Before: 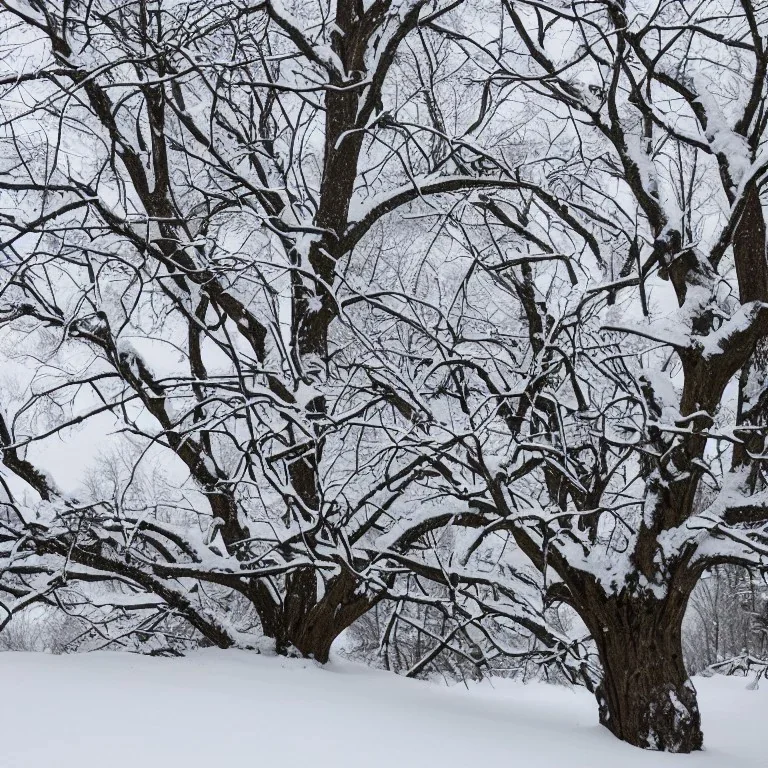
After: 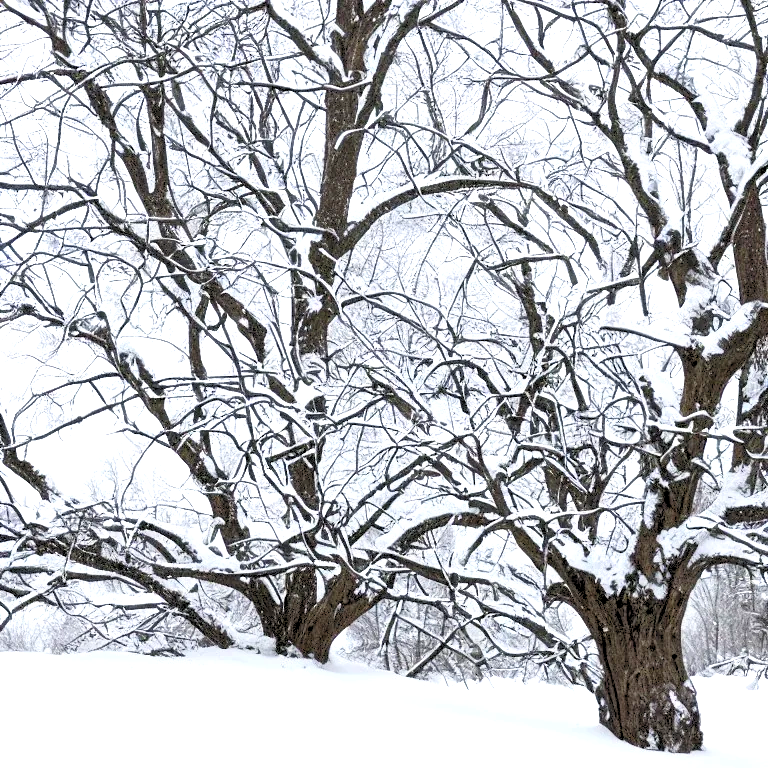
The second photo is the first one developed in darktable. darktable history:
rgb levels: preserve colors sum RGB, levels [[0.038, 0.433, 0.934], [0, 0.5, 1], [0, 0.5, 1]]
exposure: black level correction 0, exposure 1.388 EV, compensate exposure bias true, compensate highlight preservation false
